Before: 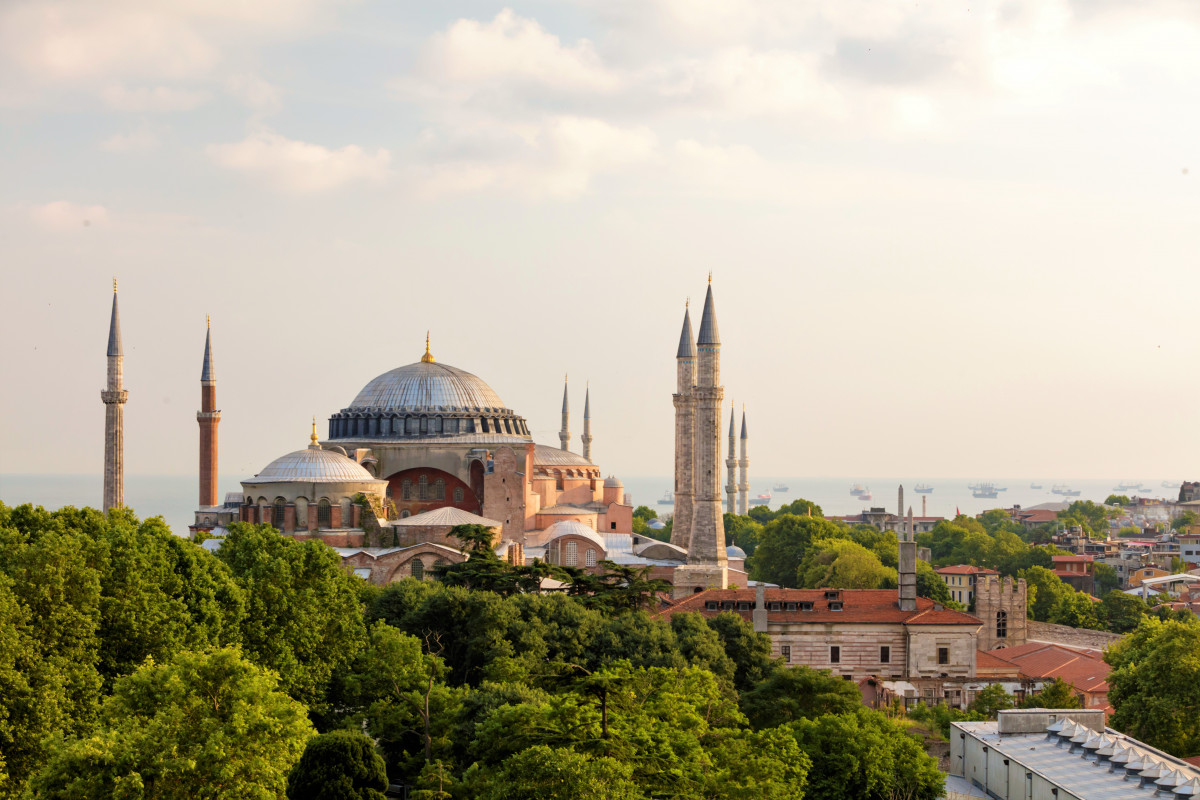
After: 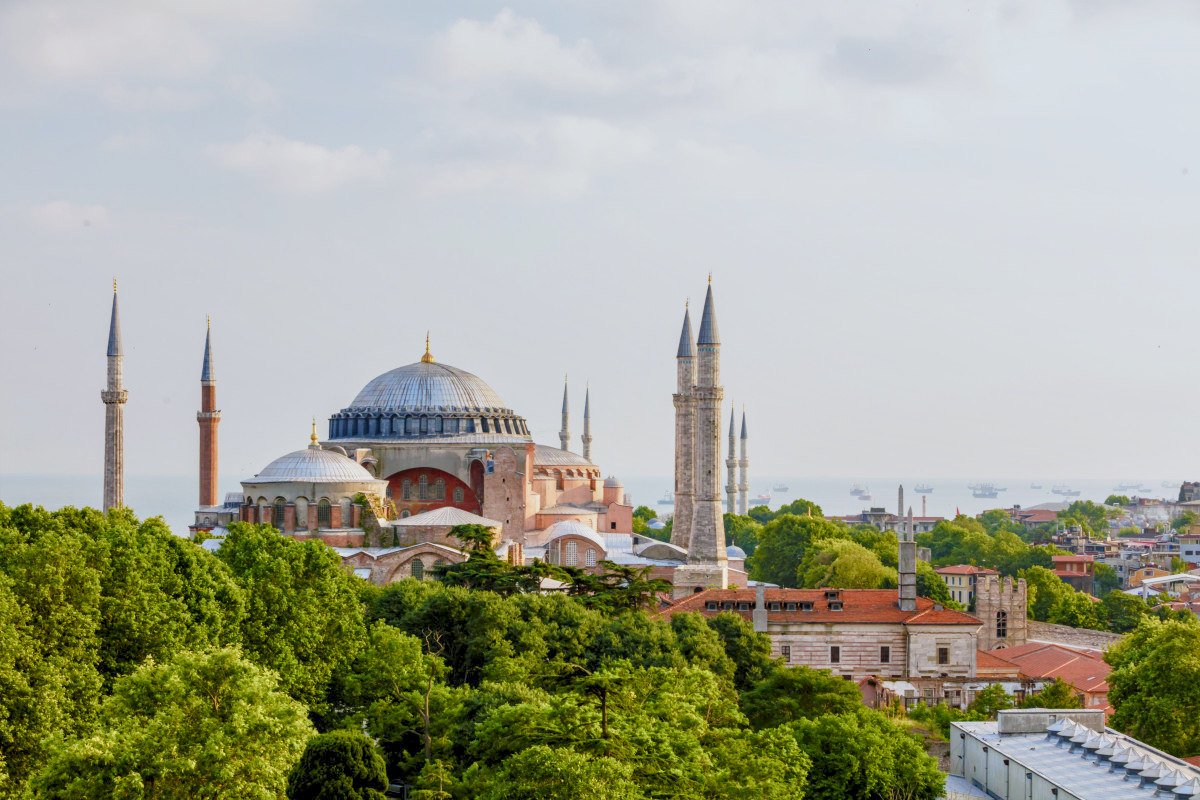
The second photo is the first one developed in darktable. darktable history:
local contrast: detail 142%
base curve: curves: ch0 [(0, 0) (0.088, 0.125) (0.176, 0.251) (0.354, 0.501) (0.613, 0.749) (1, 0.877)], preserve colors none
color balance rgb: shadows lift › chroma 1%, shadows lift › hue 113°, highlights gain › chroma 0.2%, highlights gain › hue 333°, perceptual saturation grading › global saturation 20%, perceptual saturation grading › highlights -50%, perceptual saturation grading › shadows 25%, contrast -30%
white balance: red 0.924, blue 1.095
